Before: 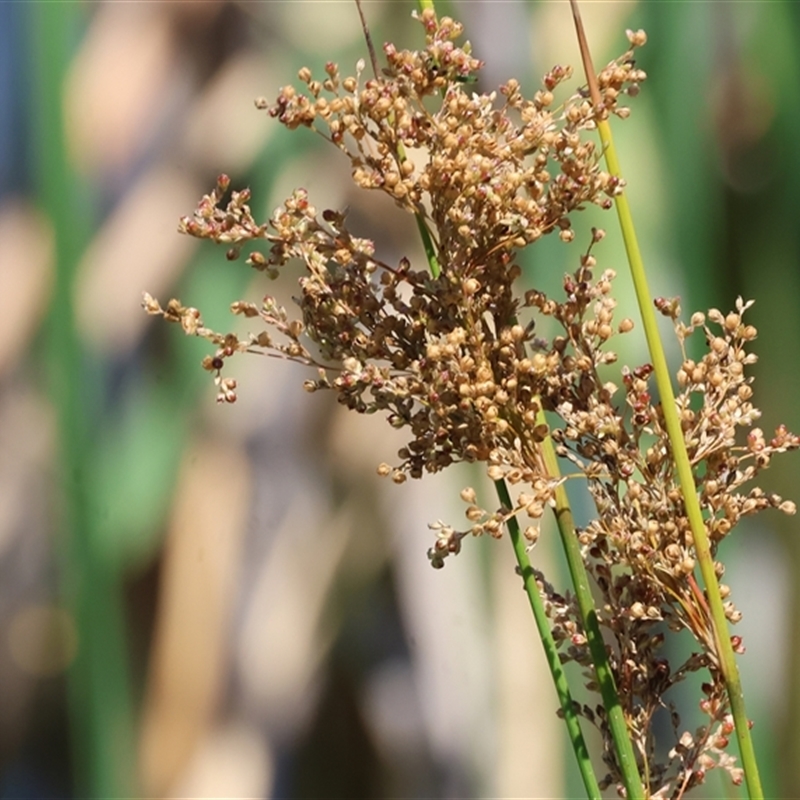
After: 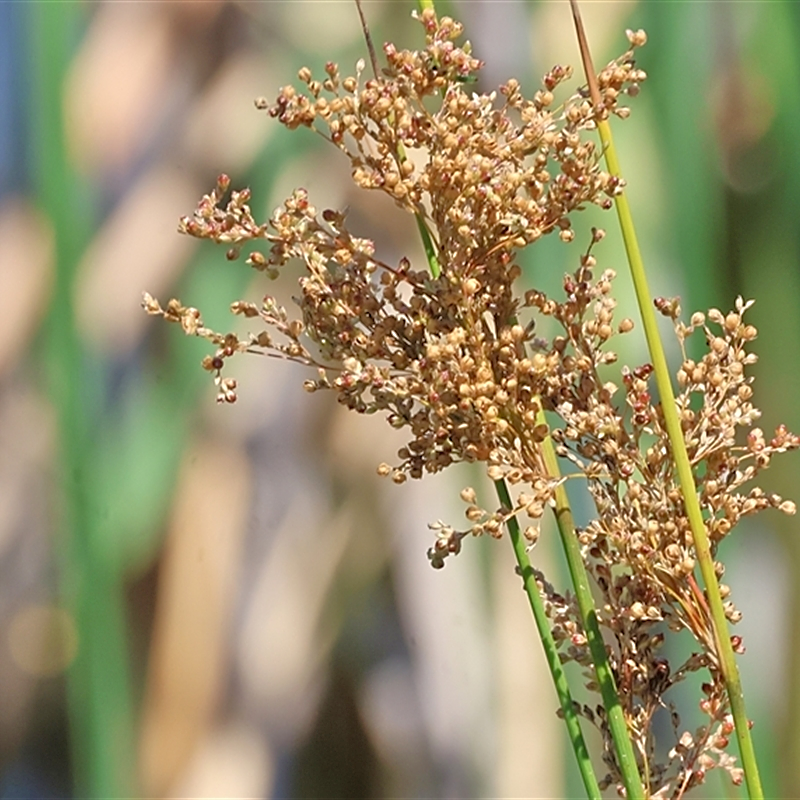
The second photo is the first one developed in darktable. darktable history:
sharpen: on, module defaults
tone equalizer: -7 EV 0.161 EV, -6 EV 0.58 EV, -5 EV 1.17 EV, -4 EV 1.29 EV, -3 EV 1.16 EV, -2 EV 0.6 EV, -1 EV 0.147 EV
